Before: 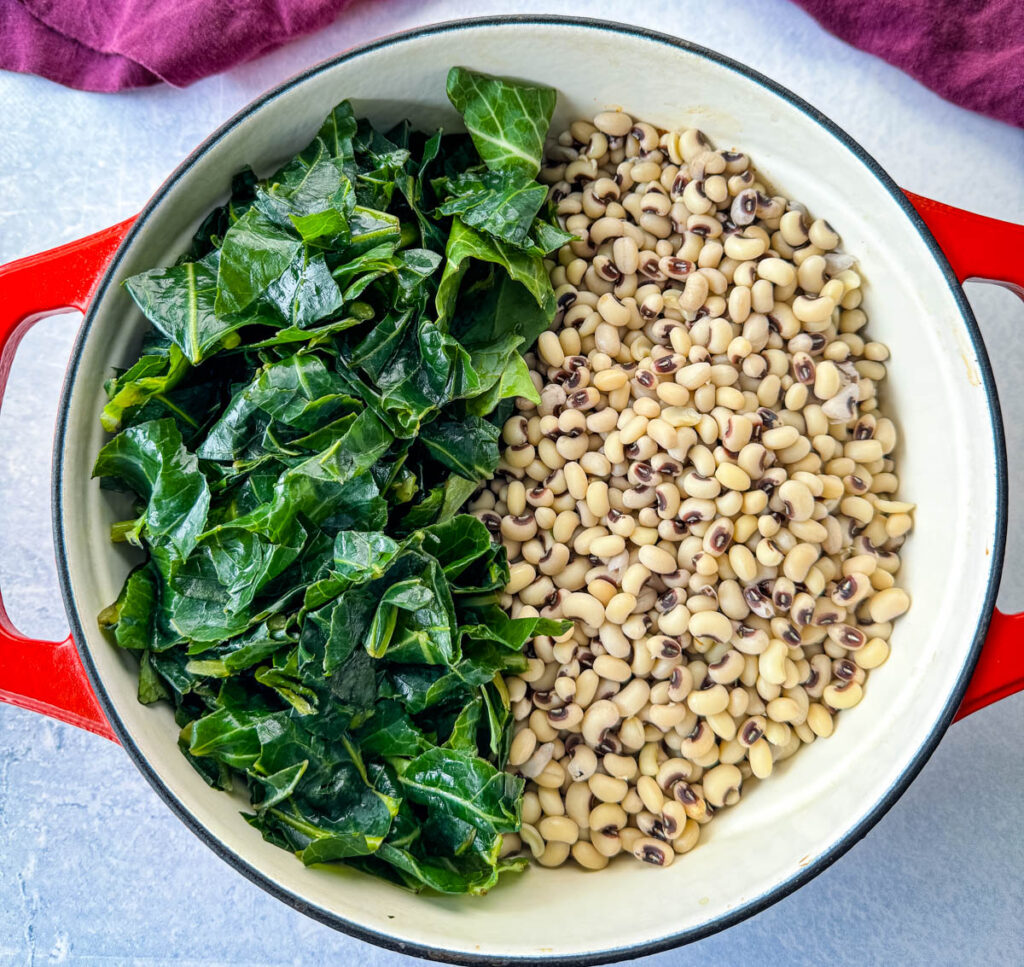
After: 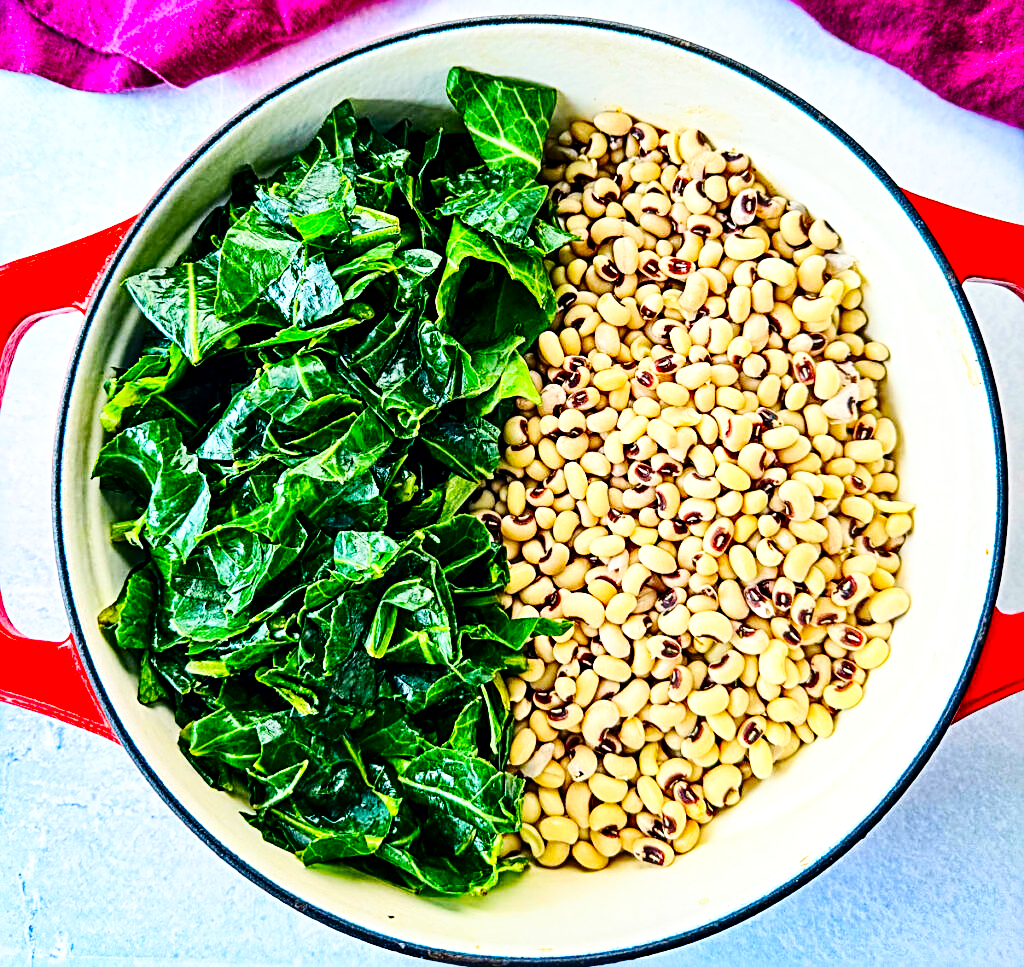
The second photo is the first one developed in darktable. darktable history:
contrast brightness saturation: contrast 0.269, brightness 0.012, saturation 0.857
base curve: curves: ch0 [(0, 0) (0.036, 0.025) (0.121, 0.166) (0.206, 0.329) (0.605, 0.79) (1, 1)], preserve colors none
sharpen: radius 2.982, amount 0.762
local contrast: mode bilateral grid, contrast 19, coarseness 50, detail 132%, midtone range 0.2
shadows and highlights: shadows 25.86, highlights -24.72
